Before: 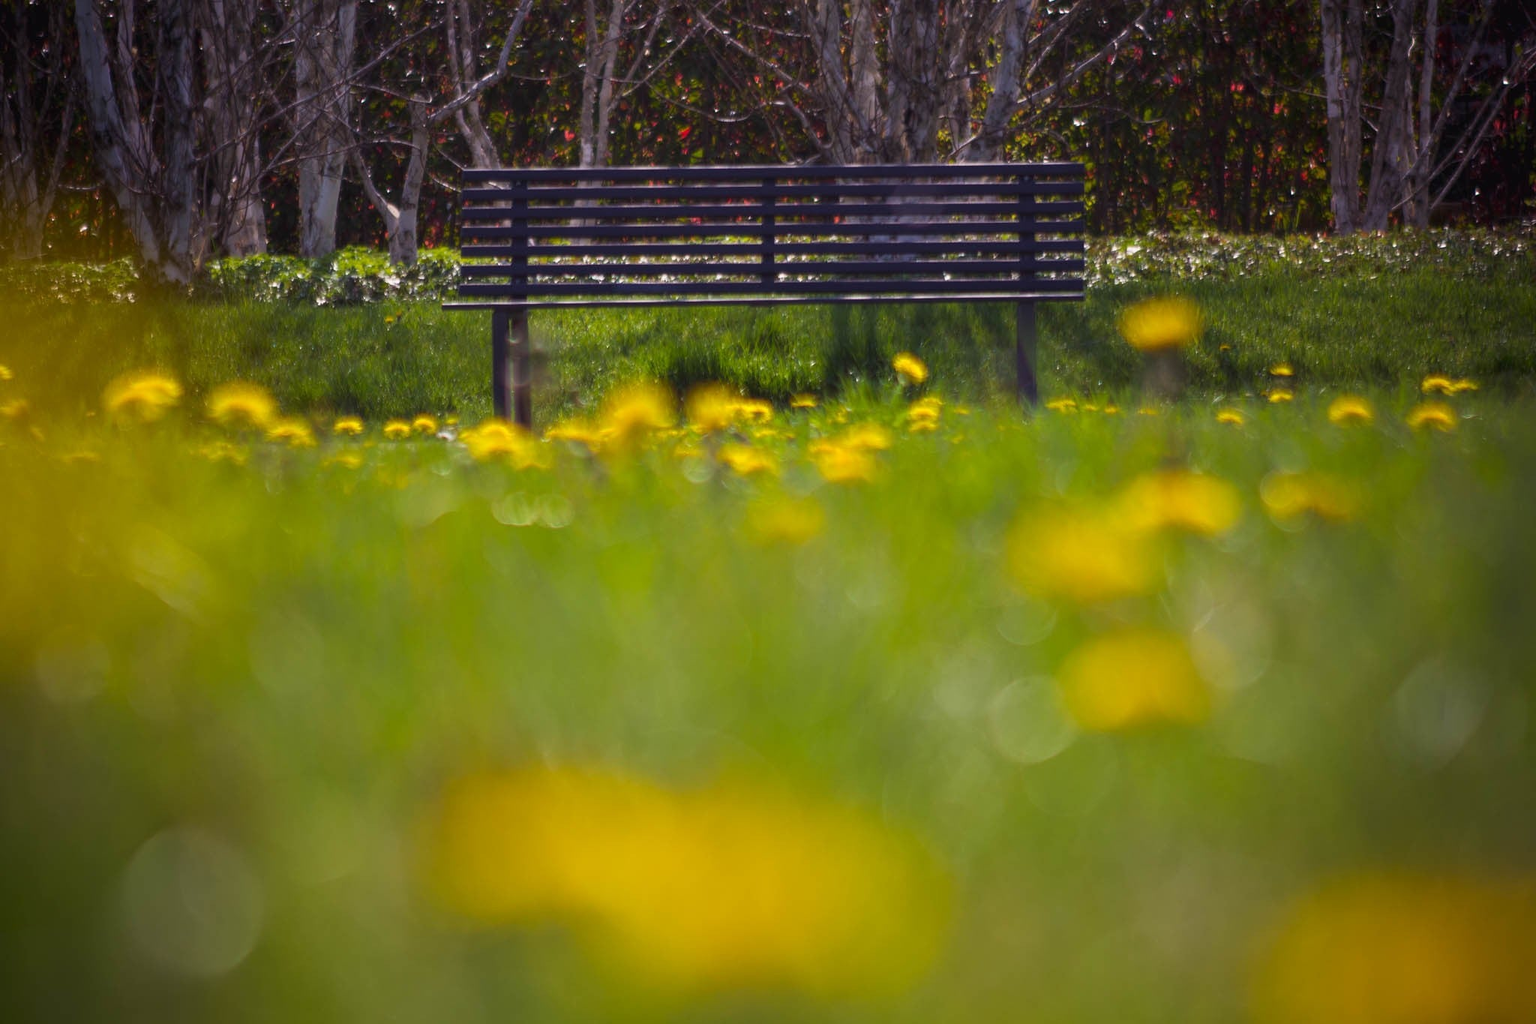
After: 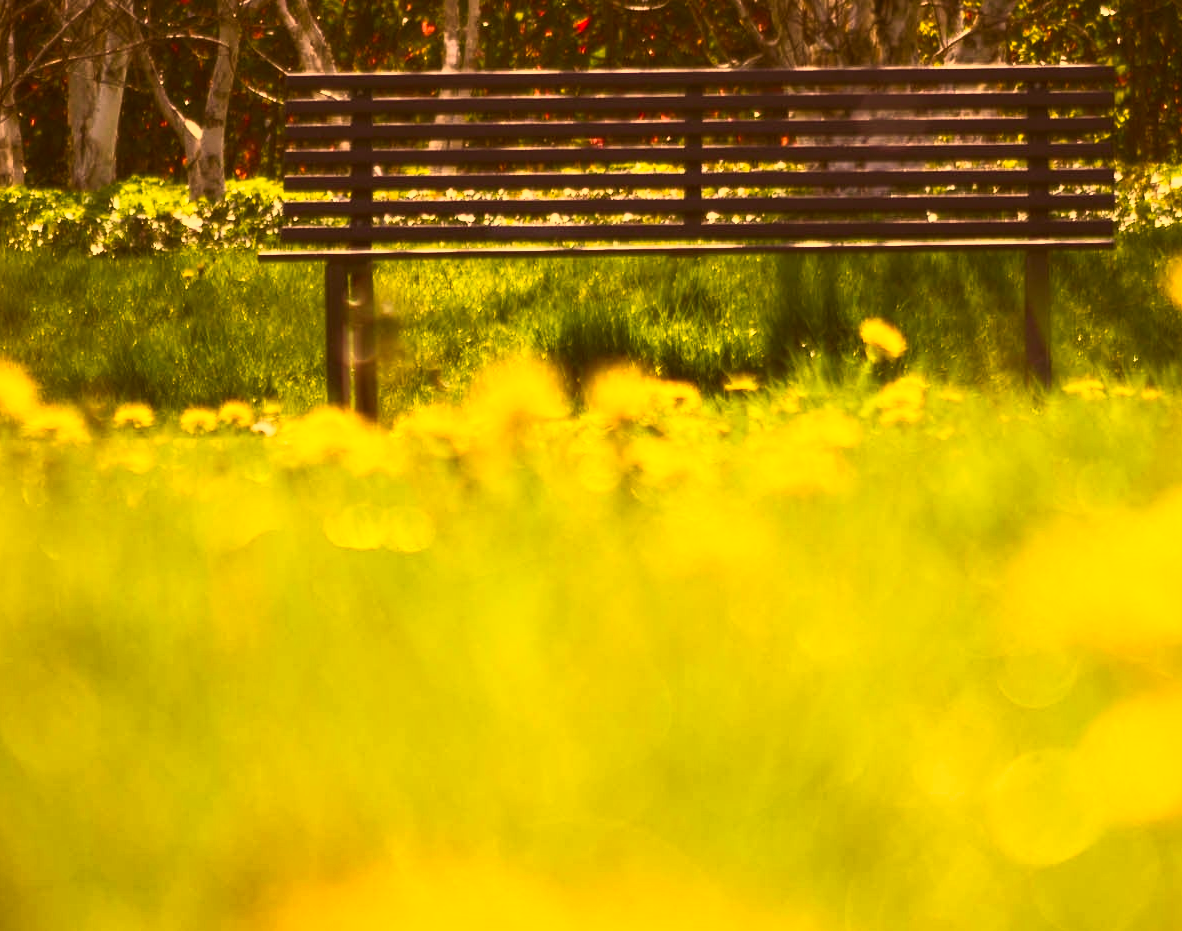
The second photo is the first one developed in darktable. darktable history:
crop: left 16.202%, top 11.208%, right 26.045%, bottom 20.557%
contrast brightness saturation: contrast 0.57, brightness 0.57, saturation -0.34
white balance: emerald 1
color correction: highlights a* 10.44, highlights b* 30.04, shadows a* 2.73, shadows b* 17.51, saturation 1.72
